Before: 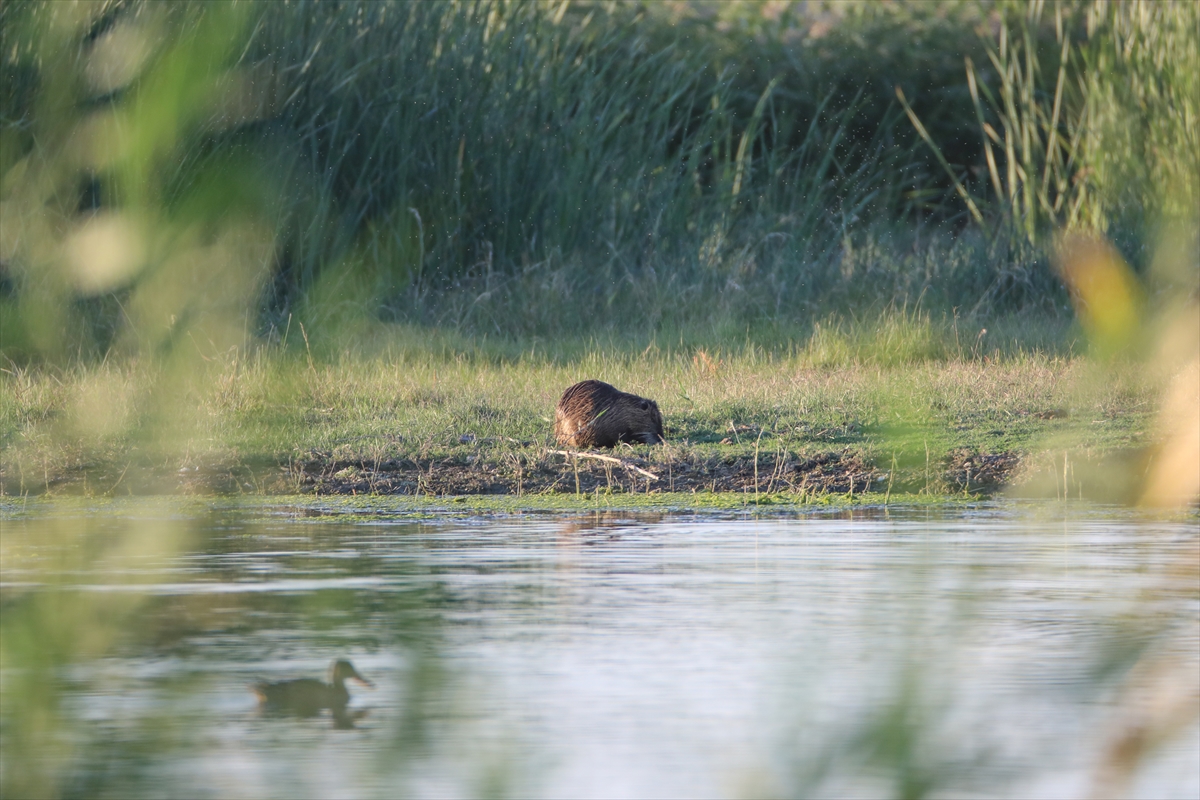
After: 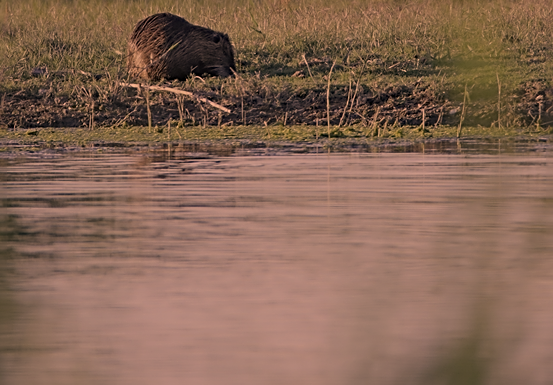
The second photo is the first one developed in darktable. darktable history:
sharpen: radius 2.532, amount 0.628
color correction: highlights a* 39.21, highlights b* 39.9, saturation 0.691
crop: left 35.712%, top 45.9%, right 18.152%, bottom 5.963%
exposure: exposure -1.386 EV, compensate highlight preservation false
